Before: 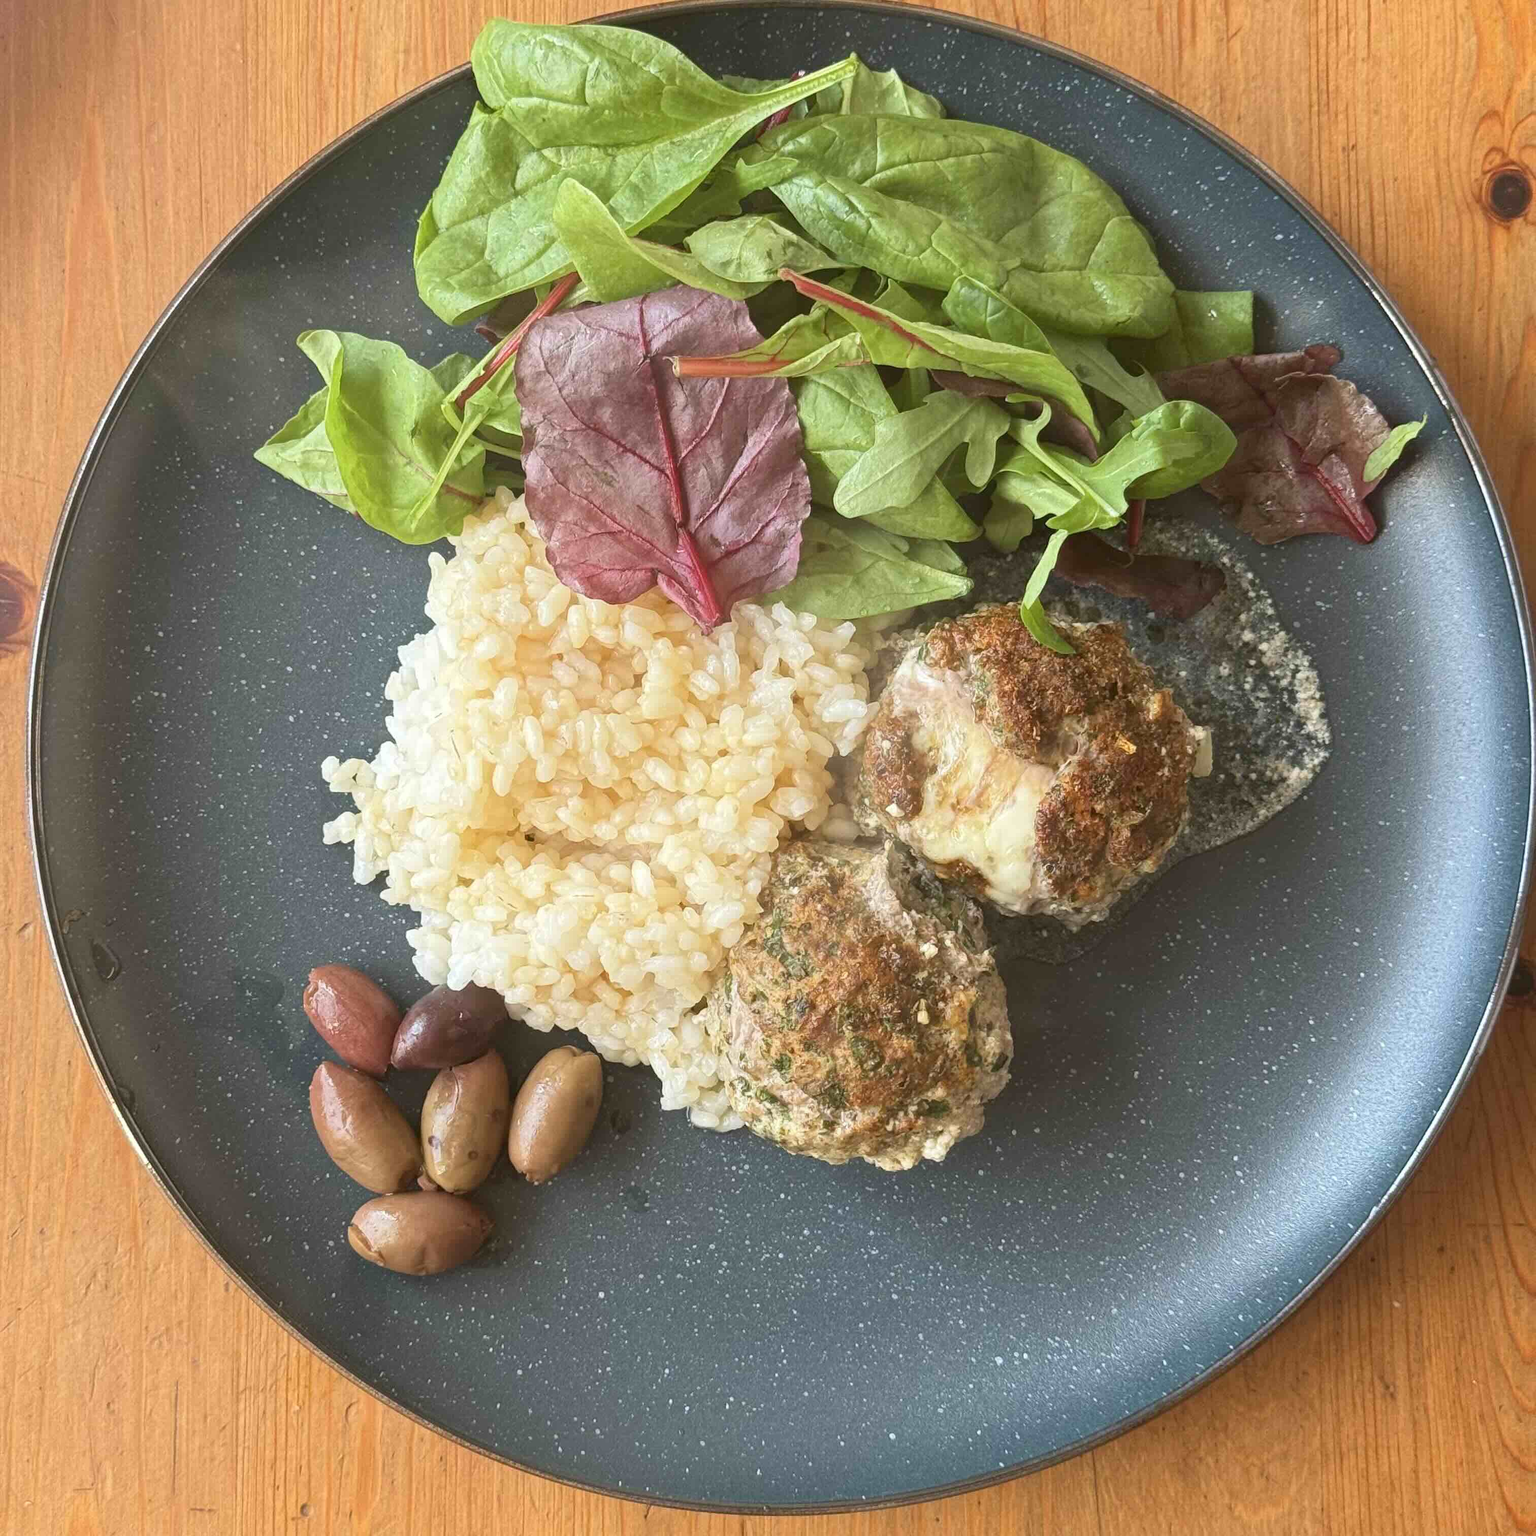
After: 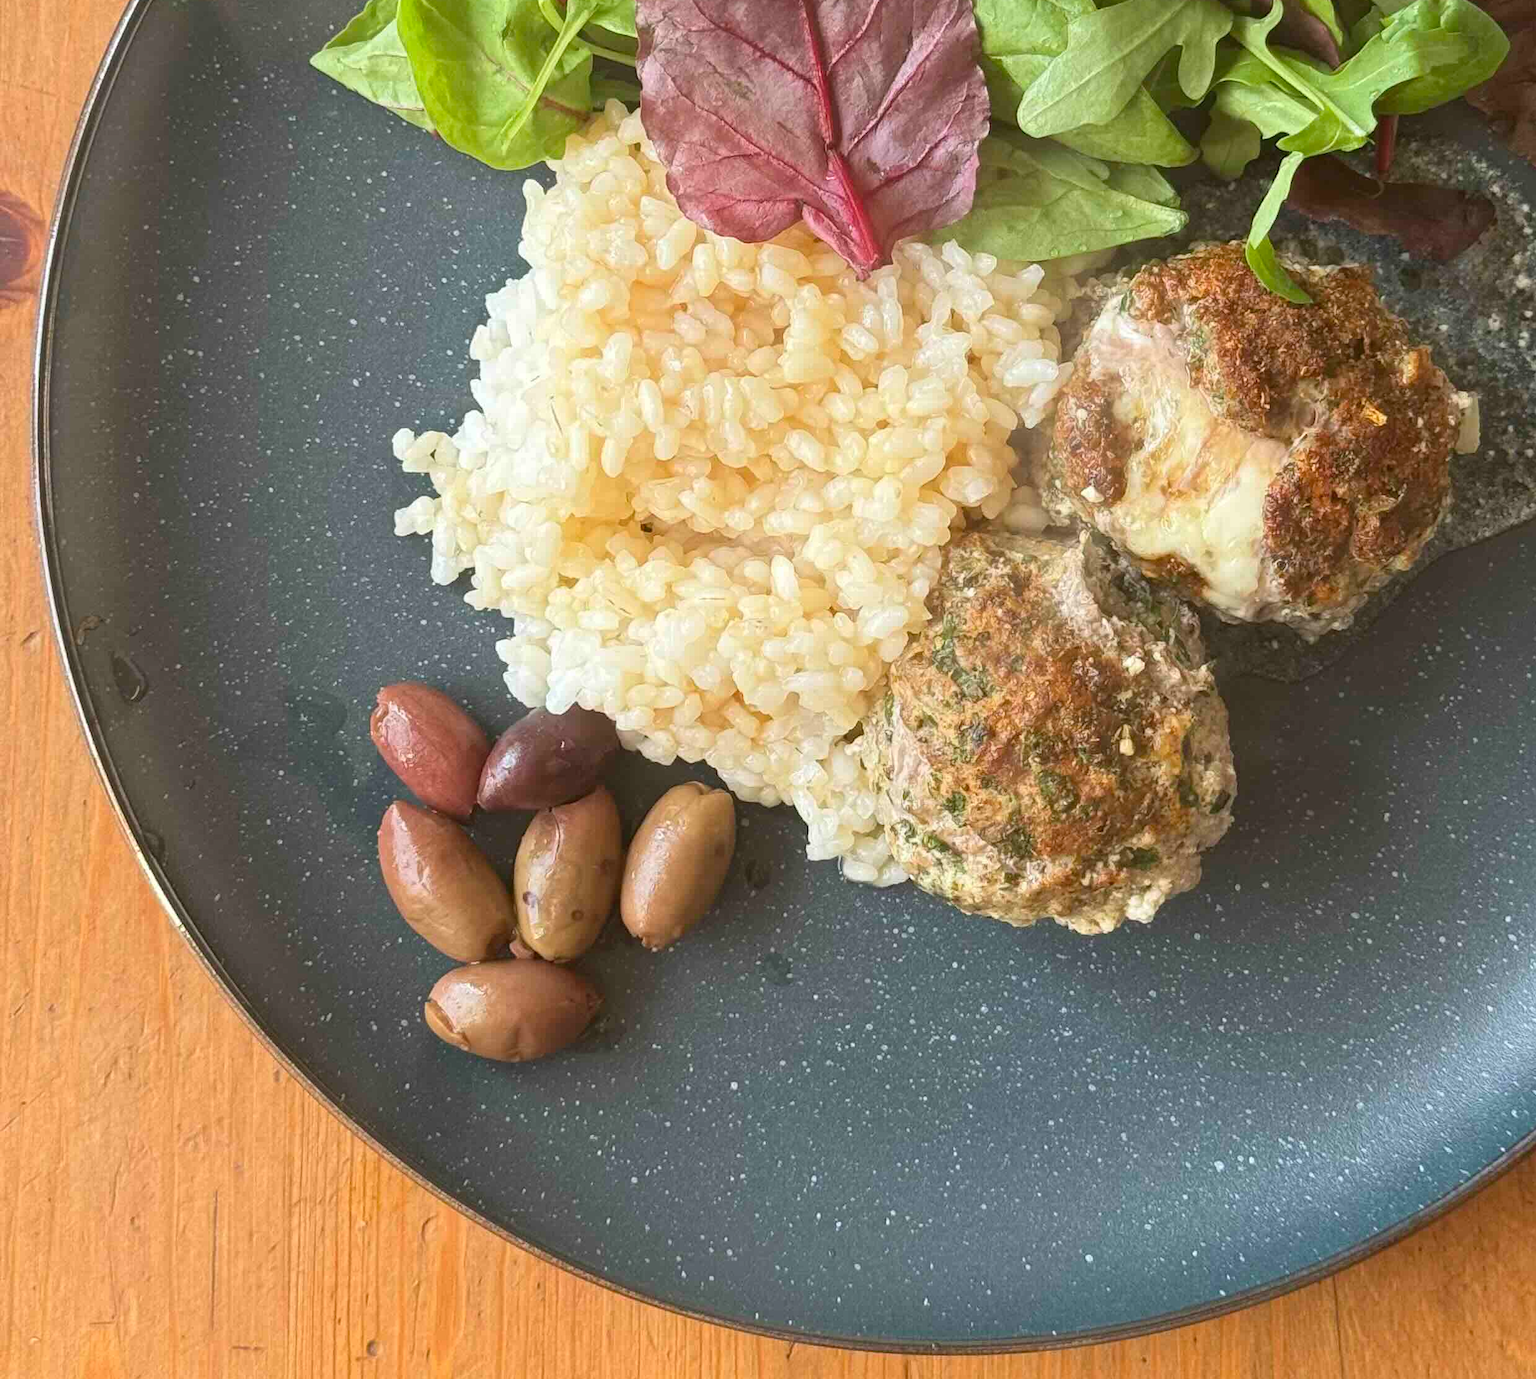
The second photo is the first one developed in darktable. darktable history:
crop: top 26.4%, right 18.054%
